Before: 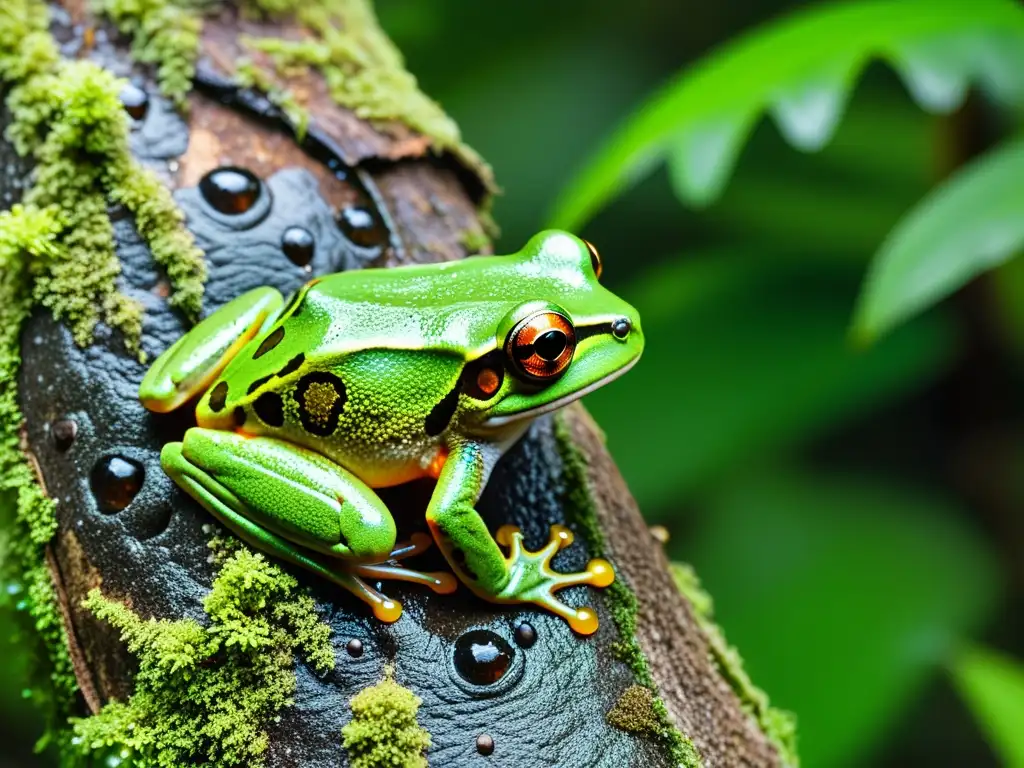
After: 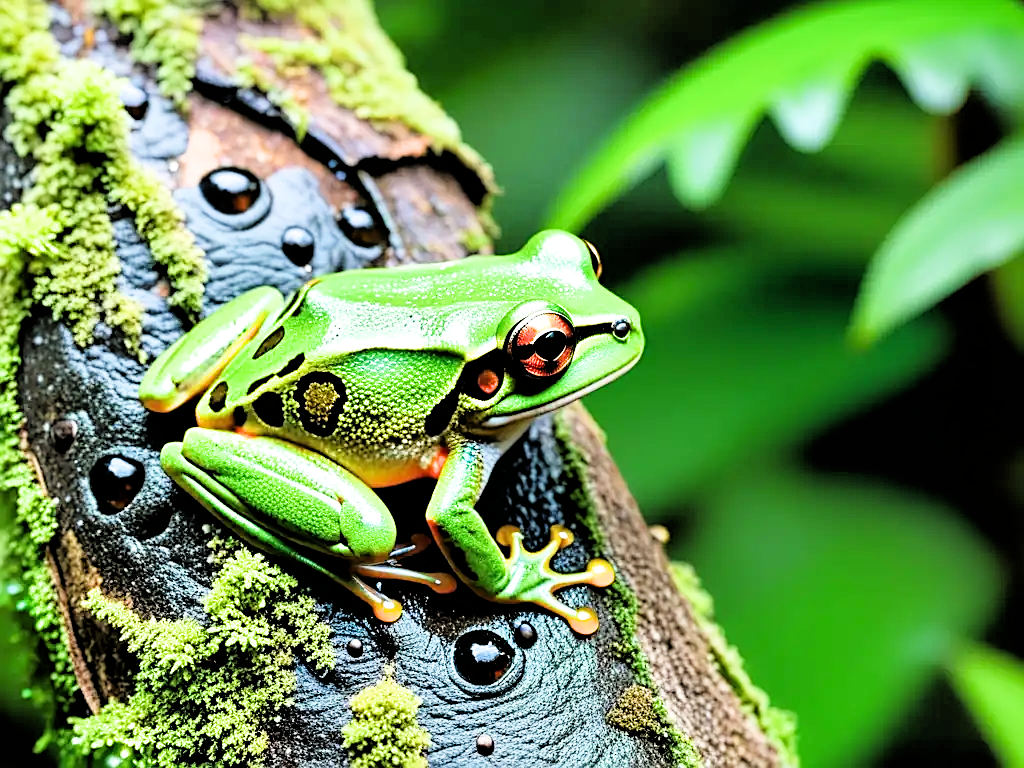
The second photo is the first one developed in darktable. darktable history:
sharpen: on, module defaults
exposure: black level correction 0, exposure 1.099 EV, compensate exposure bias true, compensate highlight preservation false
filmic rgb: black relative exposure -3.31 EV, white relative exposure 3.46 EV, hardness 2.36, contrast 1.104
